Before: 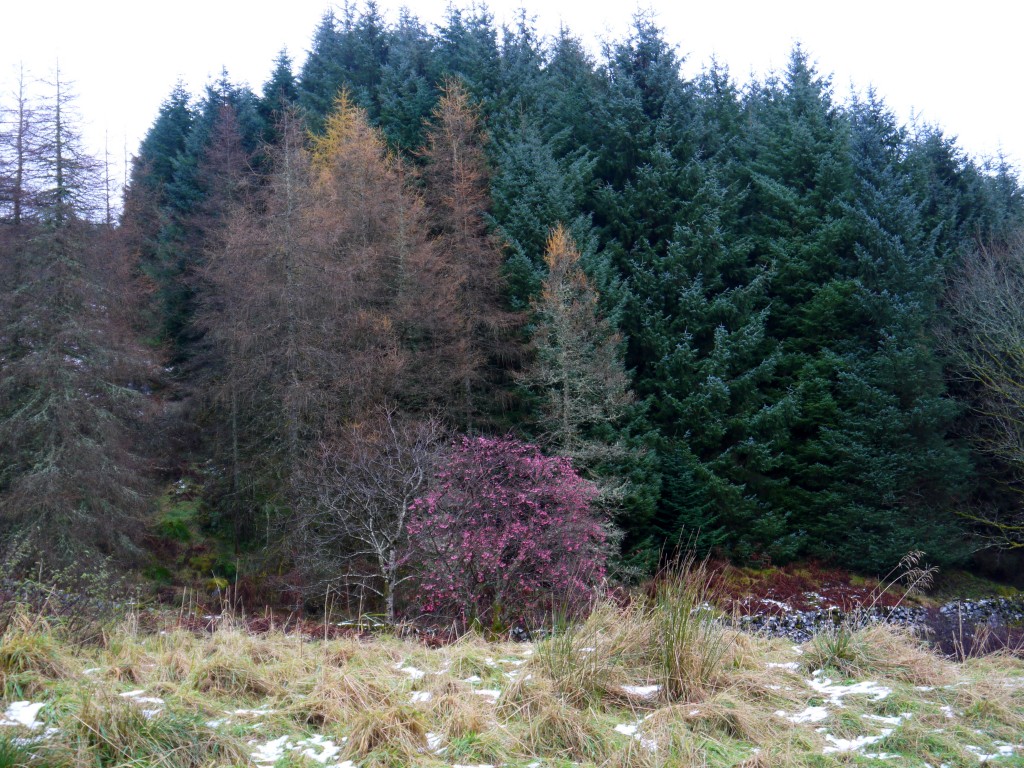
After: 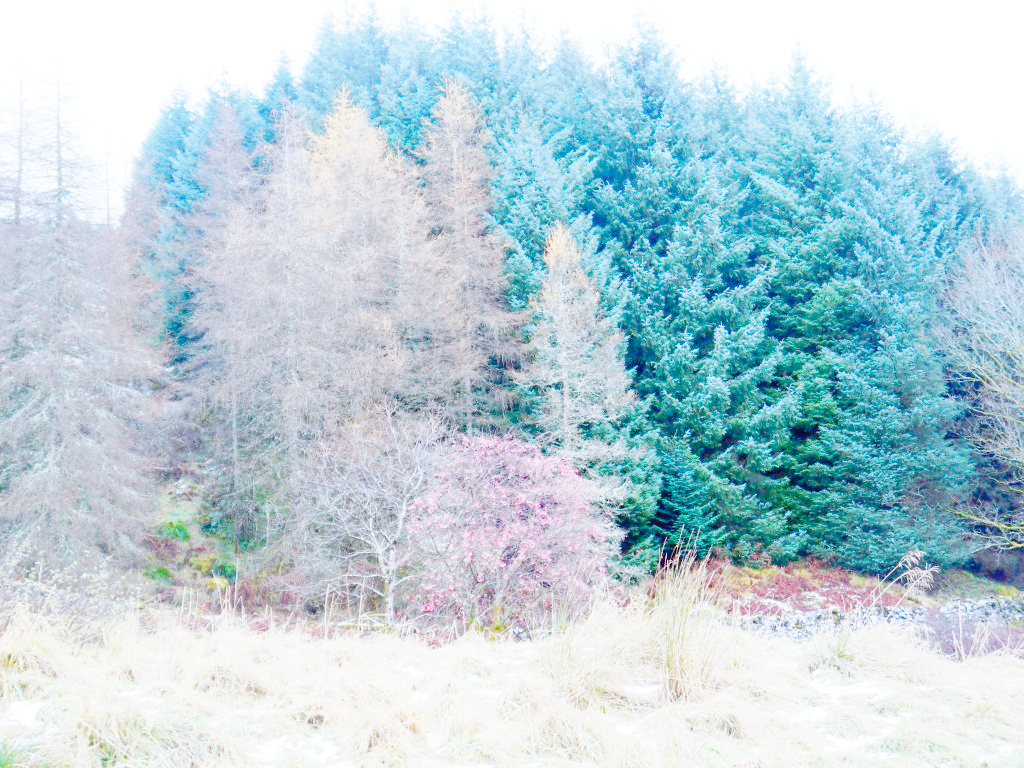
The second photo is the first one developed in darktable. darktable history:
tone curve: curves: ch0 [(0, 0) (0.003, 0.003) (0.011, 0.013) (0.025, 0.028) (0.044, 0.05) (0.069, 0.079) (0.1, 0.113) (0.136, 0.154) (0.177, 0.201) (0.224, 0.268) (0.277, 0.38) (0.335, 0.486) (0.399, 0.588) (0.468, 0.688) (0.543, 0.787) (0.623, 0.854) (0.709, 0.916) (0.801, 0.957) (0.898, 0.978) (1, 1)], preserve colors none
color look up table: target L [79.94, 78.84, 78.47, 77.6, 71.36, 74.07, 60.96, 55.97, 43.74, 36.02, 199.88, 99.55, 95.4, 94.28, 89.87, 78.78, 81.56, 81.56, 78.44, 79.49, 77.81, 77.02, 75.16, 68.75, 68.04, 66.66, 63.41, 58.81, 52.72, 52.59, 50.25, 47.48, 43.88, 38.21, 25.92, 20.88, 59.95, 57.13, 52.02, 46.64, 33.69, 37.09, 81.29, 79.11, 63.71, 59.43, 55.4, 57.08, 0], target a [-2.578, -1.594, -4.363, -3.798, -19.85, -31.74, -52.19, -37.32, -10.85, -0.817, 0, 0.057, -0.139, -0.011, -0.012, -8.458, 0.09, -0.011, 3.541, -0.006, 2.735, -0.004, -0.554, 16.65, -0.265, 15.04, 29.77, 41.38, 45.27, 0.009, 50.47, 49.66, 50.17, 14.83, -0.551, 0.083, 9.065, 49.94, 26.62, 3.487, 21.31, 11.1, -7.722, -10.09, -30.5, -27.68, -8.49, -16.13, 0], target b [-5.545, -3.193, -3.724, -8.37, 47.34, -14.05, 18.15, 25.13, 20.26, -2.26, 0, -0.701, 0.551, 0.084, 0.091, 66.9, -0.273, 0.098, -0.625, 0.044, -0.147, 0.026, -0.328, 60.66, -2.412, 10.78, 54.66, 49.6, 12.5, -2.562, -2.39, 23.08, 25.98, 11.71, -0.957, -0.575, -21.65, -12.46, -26.64, -50.14, -20.1, -54.46, -10.88, -8.914, -51.74, -49.82, -25.58, -62.1, 0], num patches 48
